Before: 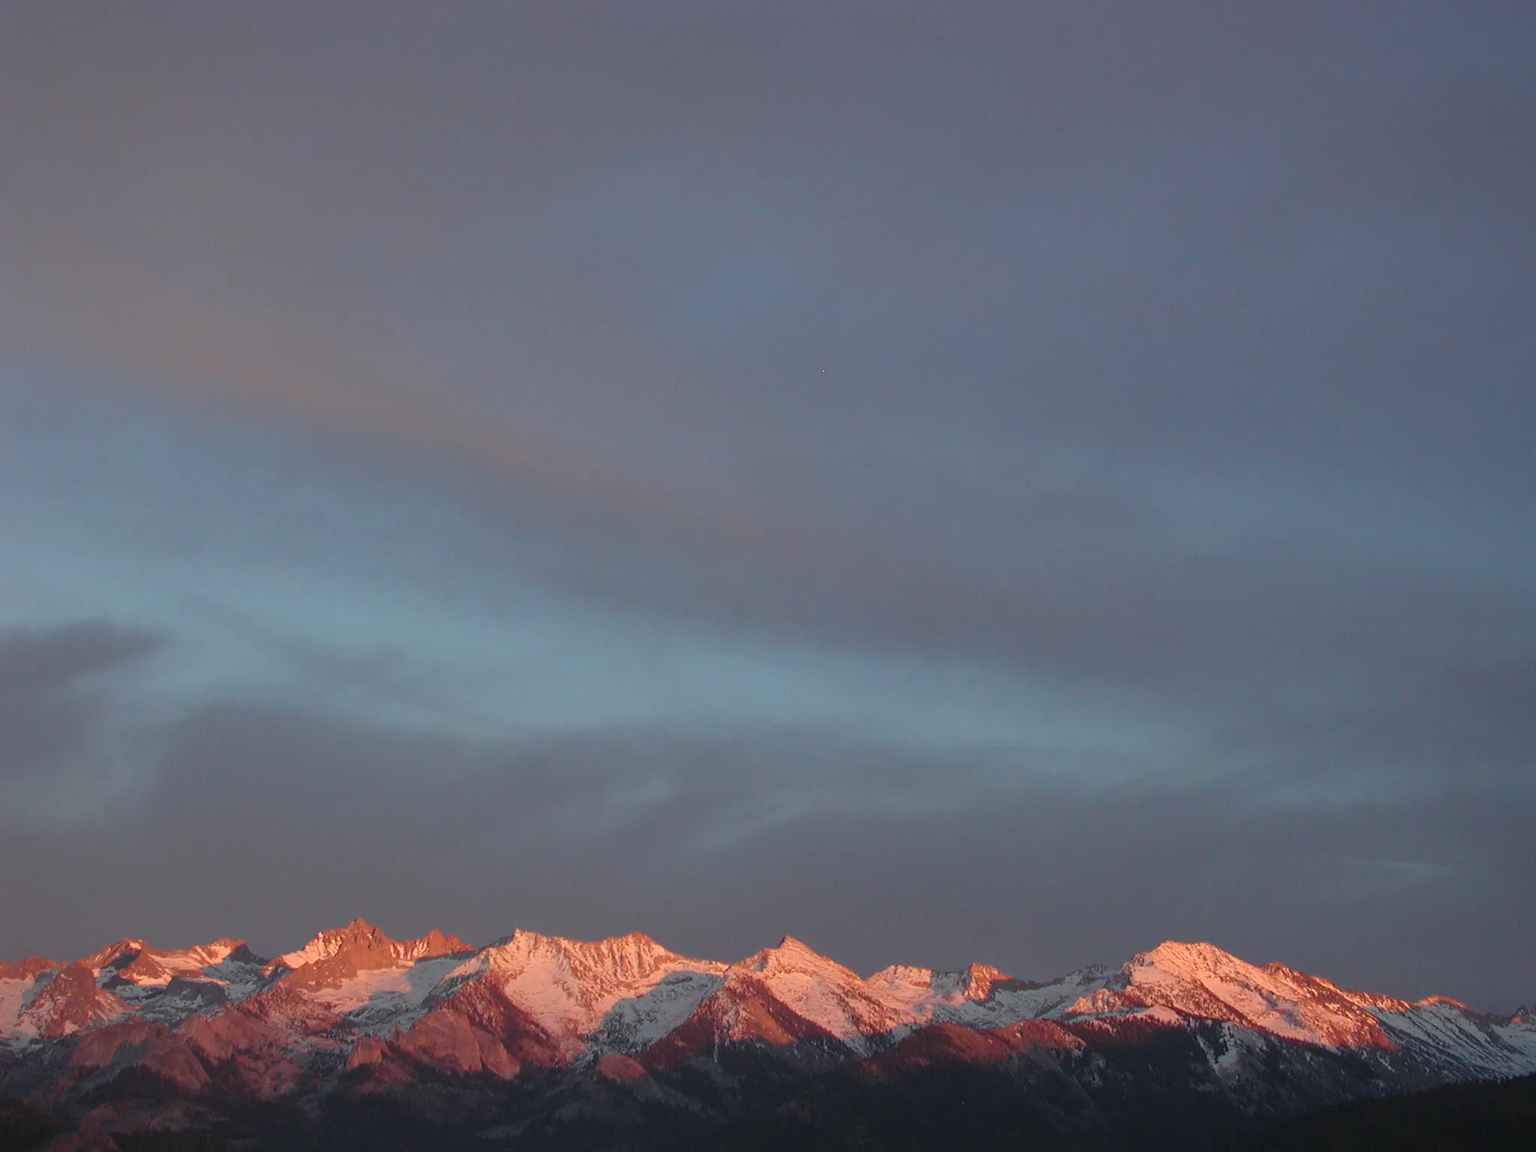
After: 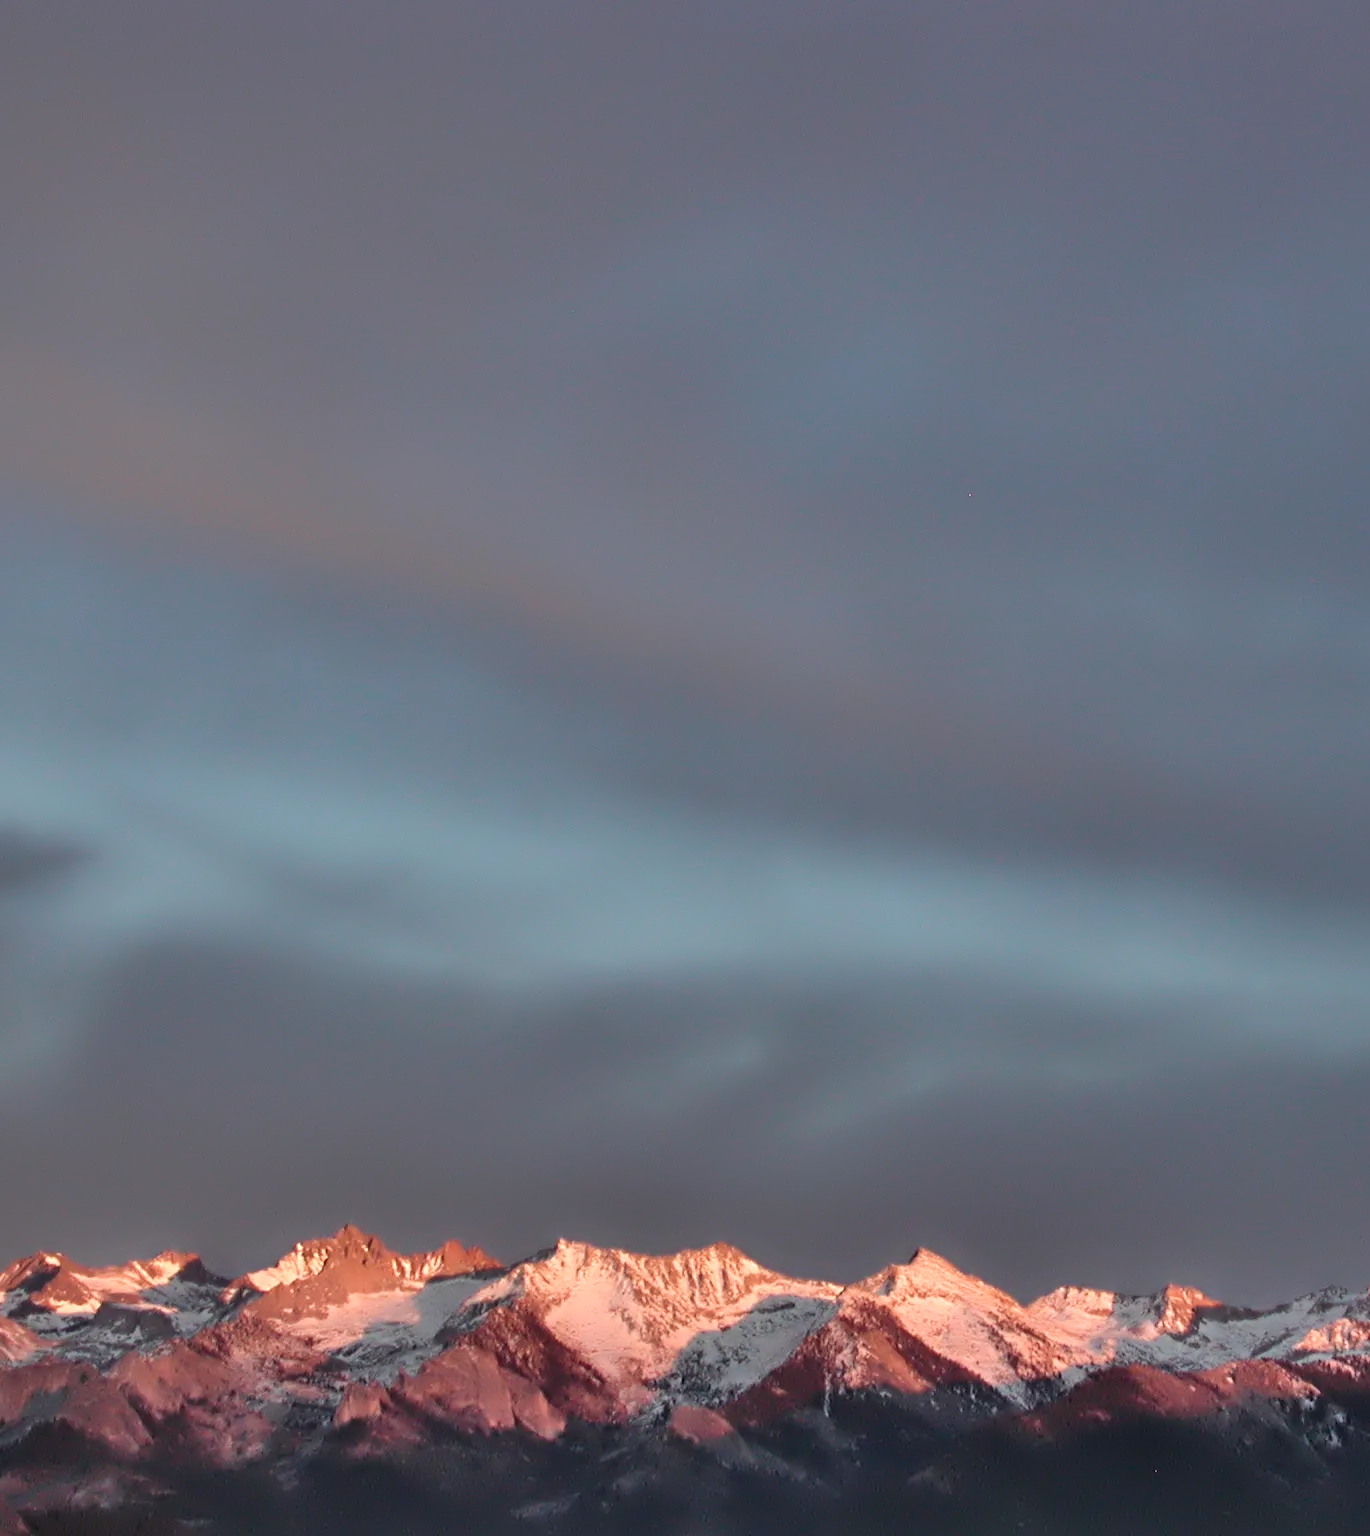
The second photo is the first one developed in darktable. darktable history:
shadows and highlights: shadows 58.81, soften with gaussian
crop and rotate: left 6.28%, right 26.782%
contrast equalizer: octaves 7, y [[0.783, 0.666, 0.575, 0.77, 0.556, 0.501], [0.5 ×6], [0.5 ×6], [0, 0.02, 0.272, 0.399, 0.062, 0], [0 ×6]]
